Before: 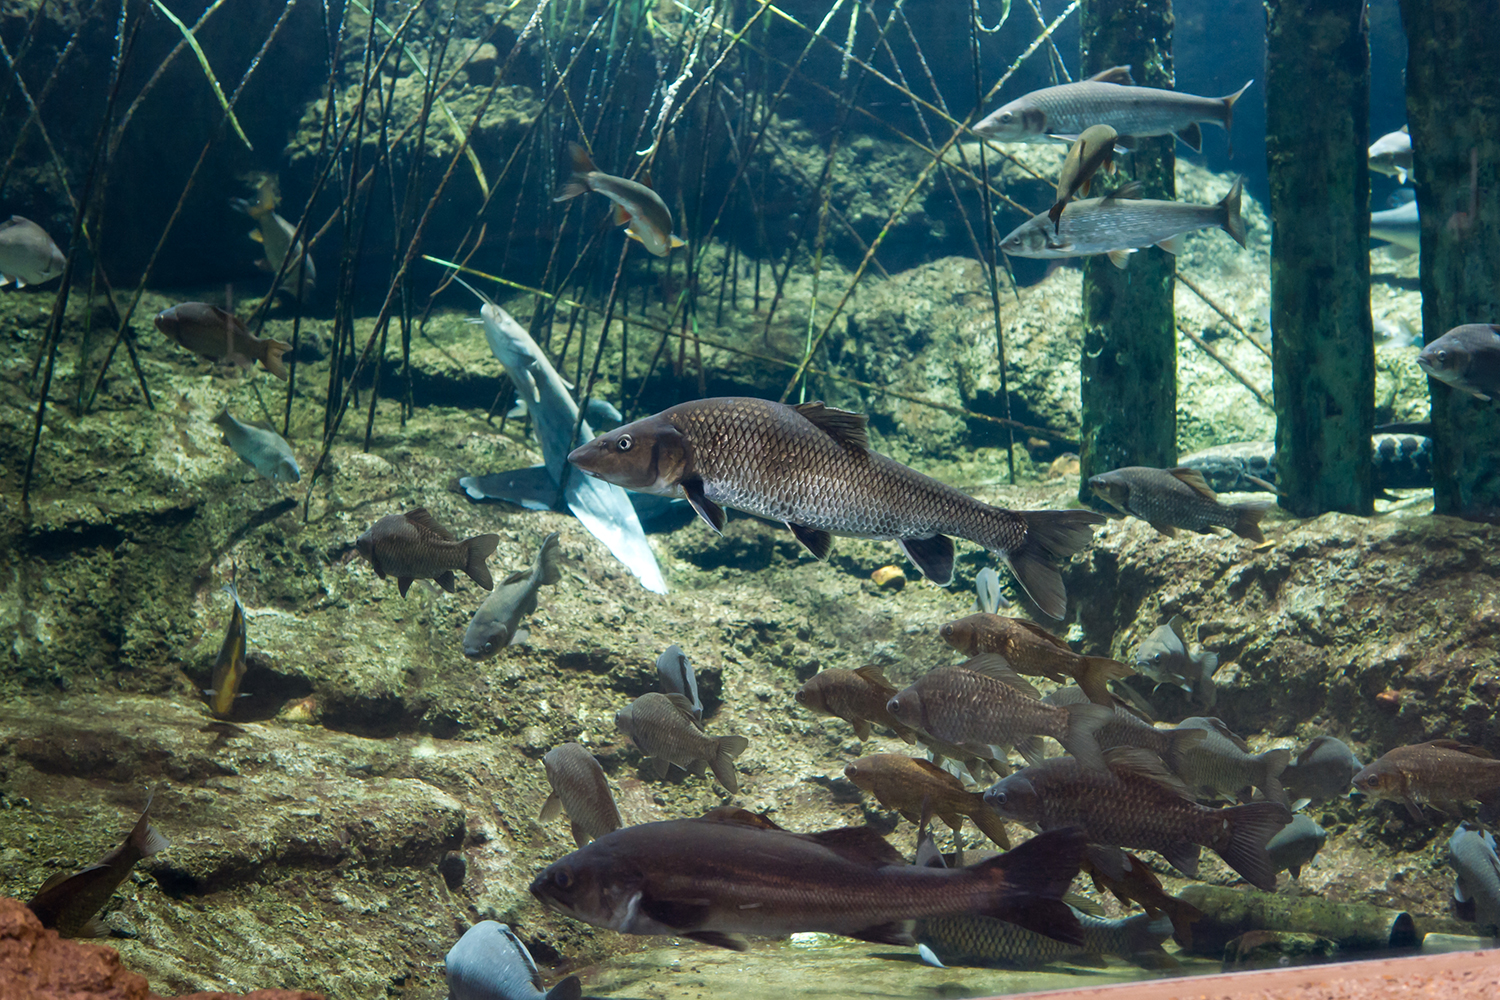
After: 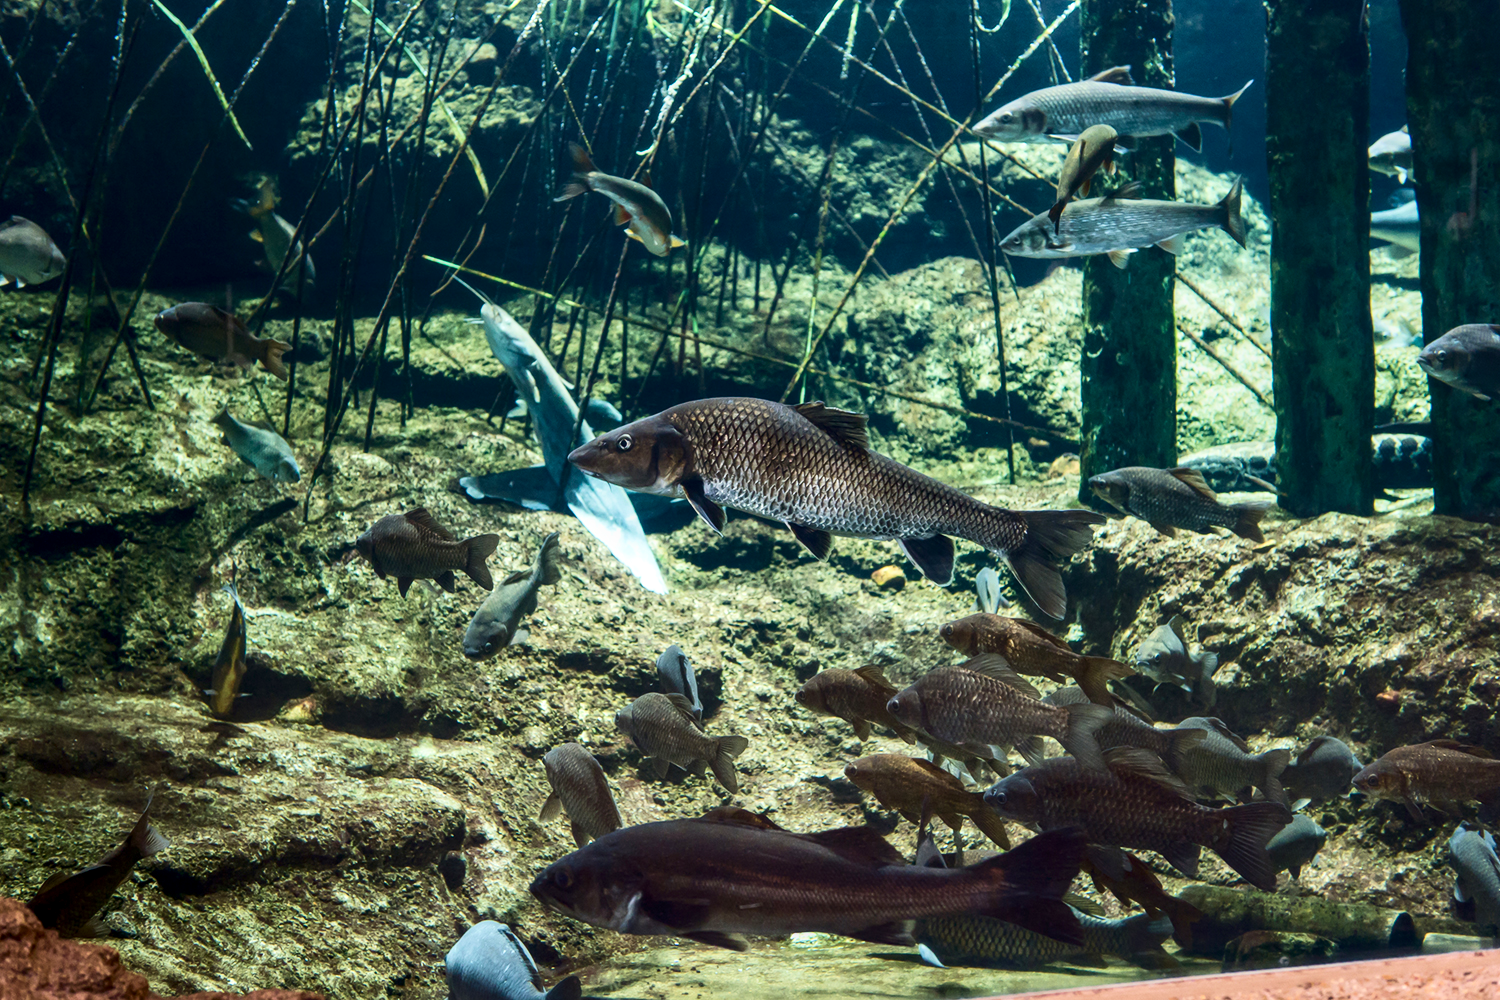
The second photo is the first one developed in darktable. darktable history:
contrast brightness saturation: contrast 0.28
velvia: on, module defaults
local contrast: on, module defaults
